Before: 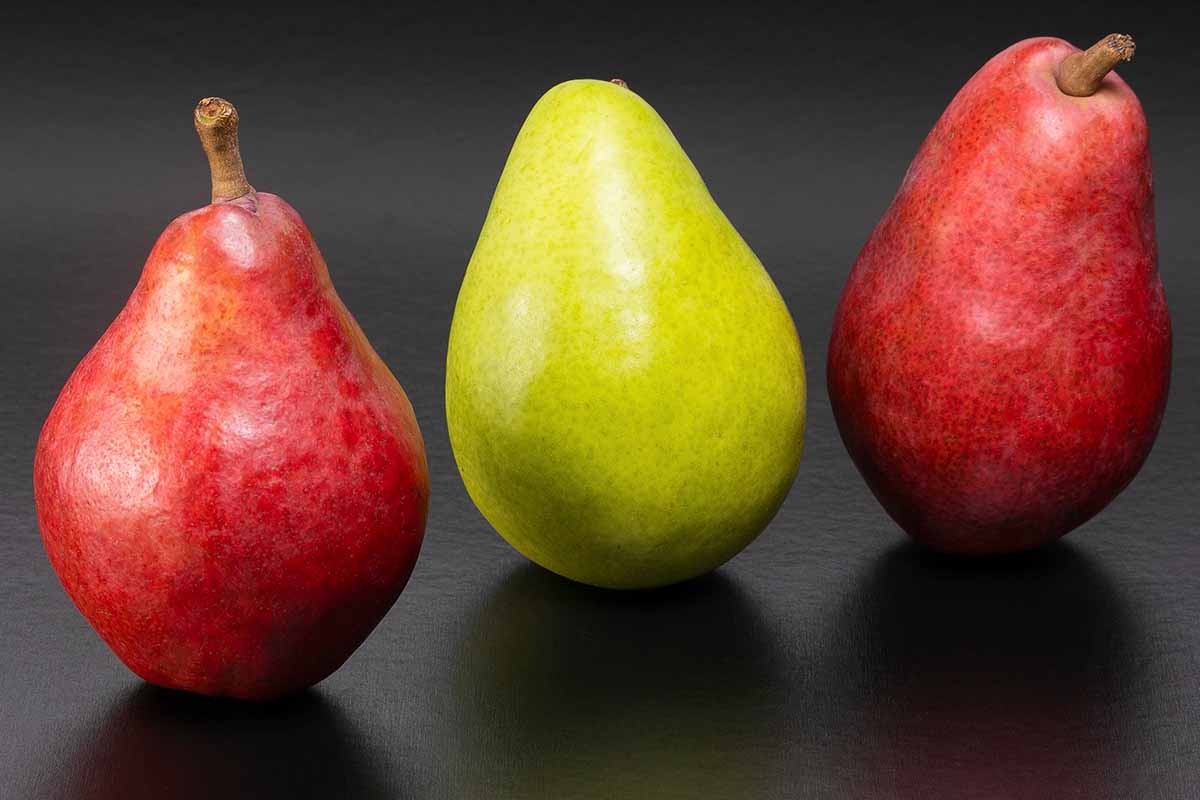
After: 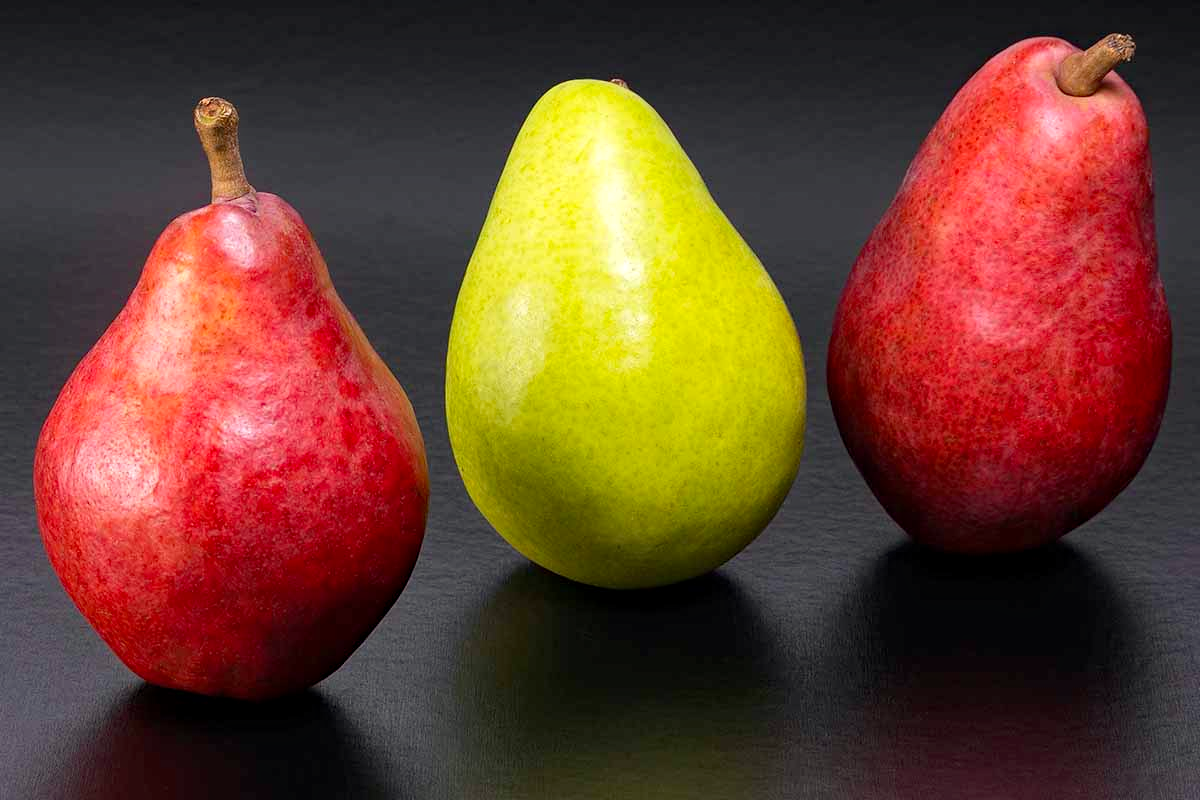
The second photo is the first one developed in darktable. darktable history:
exposure: black level correction 0.001, exposure 0.194 EV, compensate highlight preservation false
haze removal: strength 0.289, distance 0.256, adaptive false
